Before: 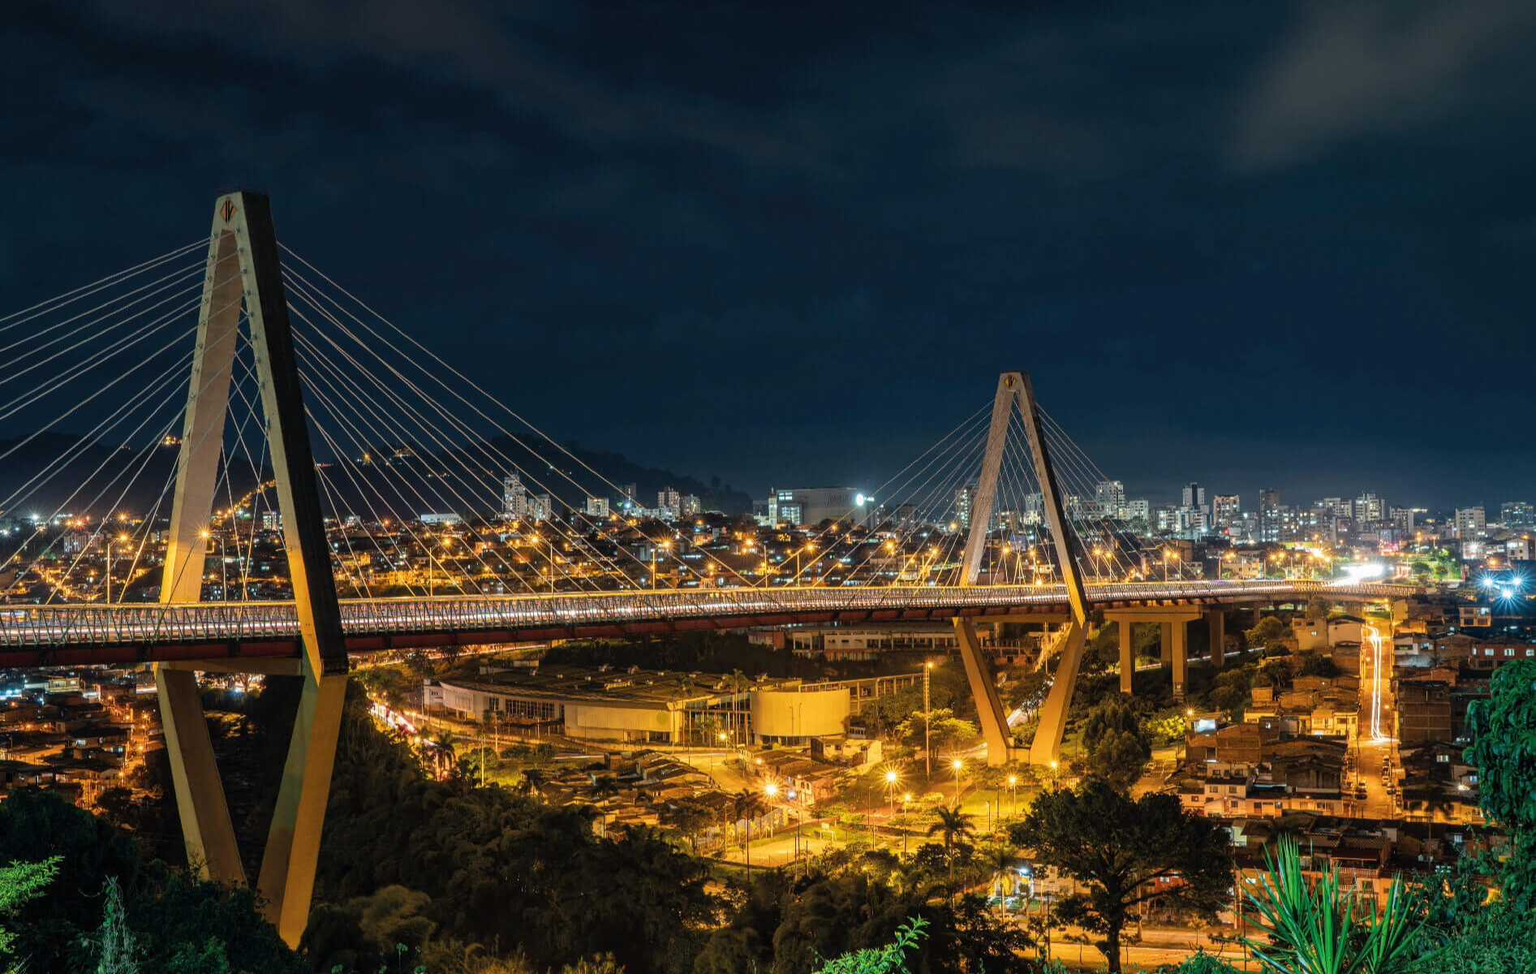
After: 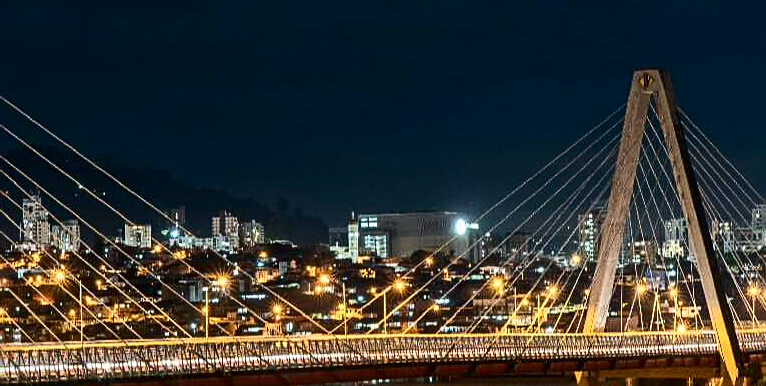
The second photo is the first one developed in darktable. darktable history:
sharpen: on, module defaults
crop: left 31.692%, top 32.471%, right 27.824%, bottom 35.338%
contrast brightness saturation: contrast 0.277
